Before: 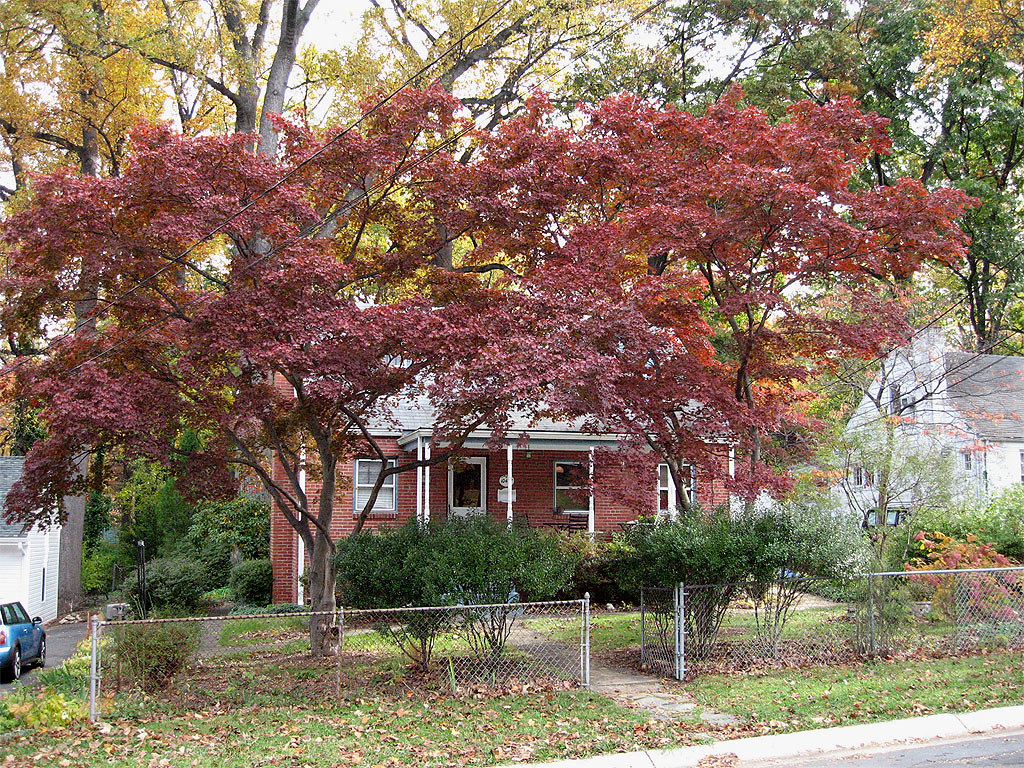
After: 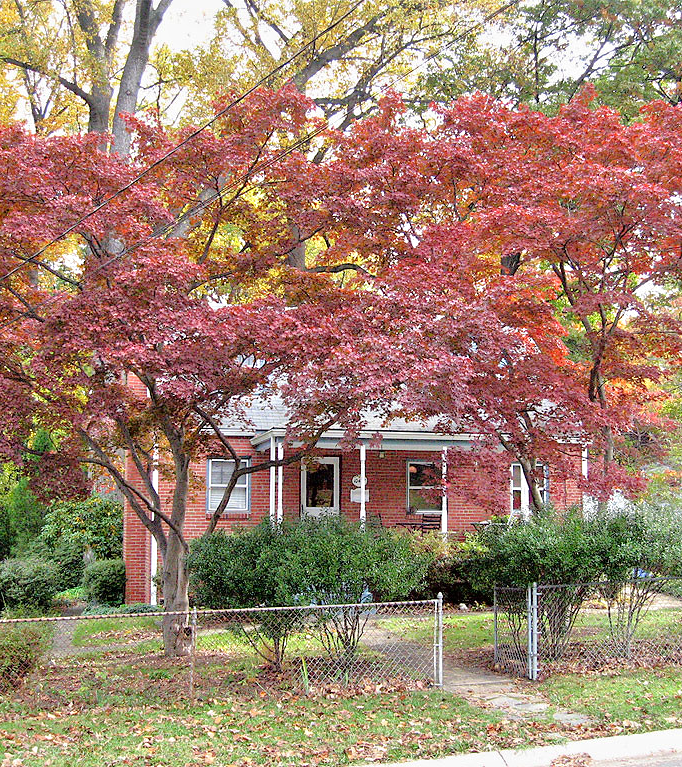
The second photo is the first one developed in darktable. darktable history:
tone equalizer: -7 EV 0.15 EV, -6 EV 0.6 EV, -5 EV 1.15 EV, -4 EV 1.33 EV, -3 EV 1.15 EV, -2 EV 0.6 EV, -1 EV 0.15 EV, mask exposure compensation -0.5 EV
crop and rotate: left 14.385%, right 18.948%
